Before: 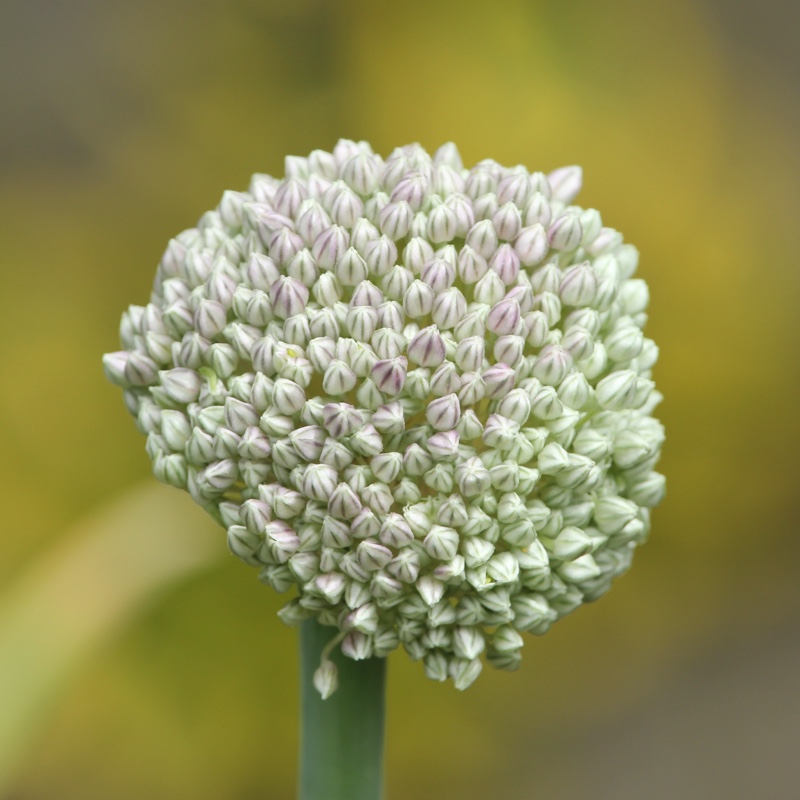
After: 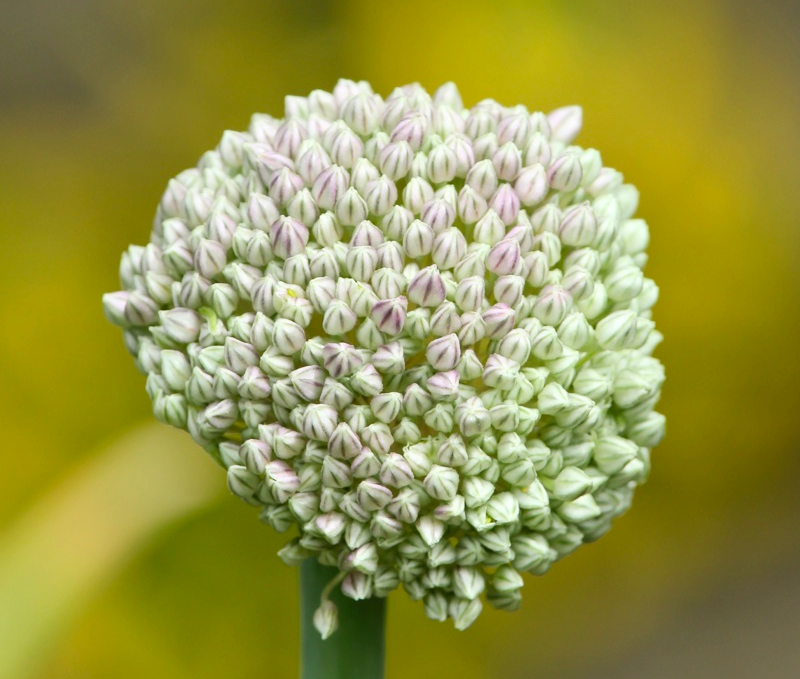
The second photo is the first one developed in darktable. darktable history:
crop: top 7.605%, bottom 7.467%
contrast brightness saturation: contrast 0.165, saturation 0.332
